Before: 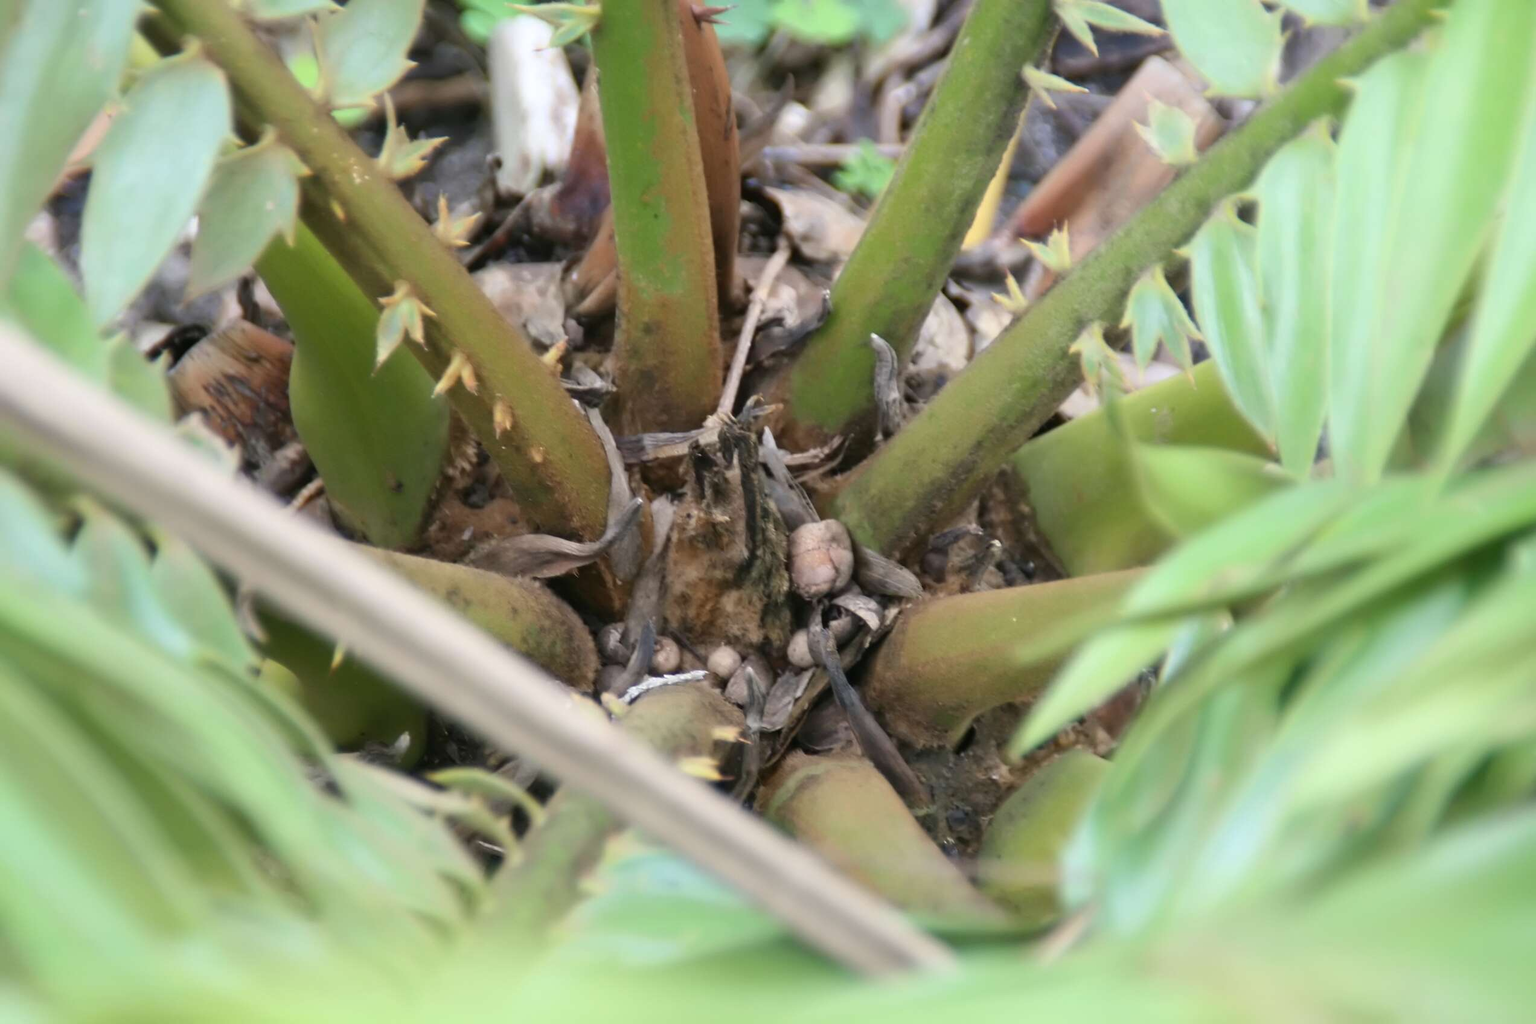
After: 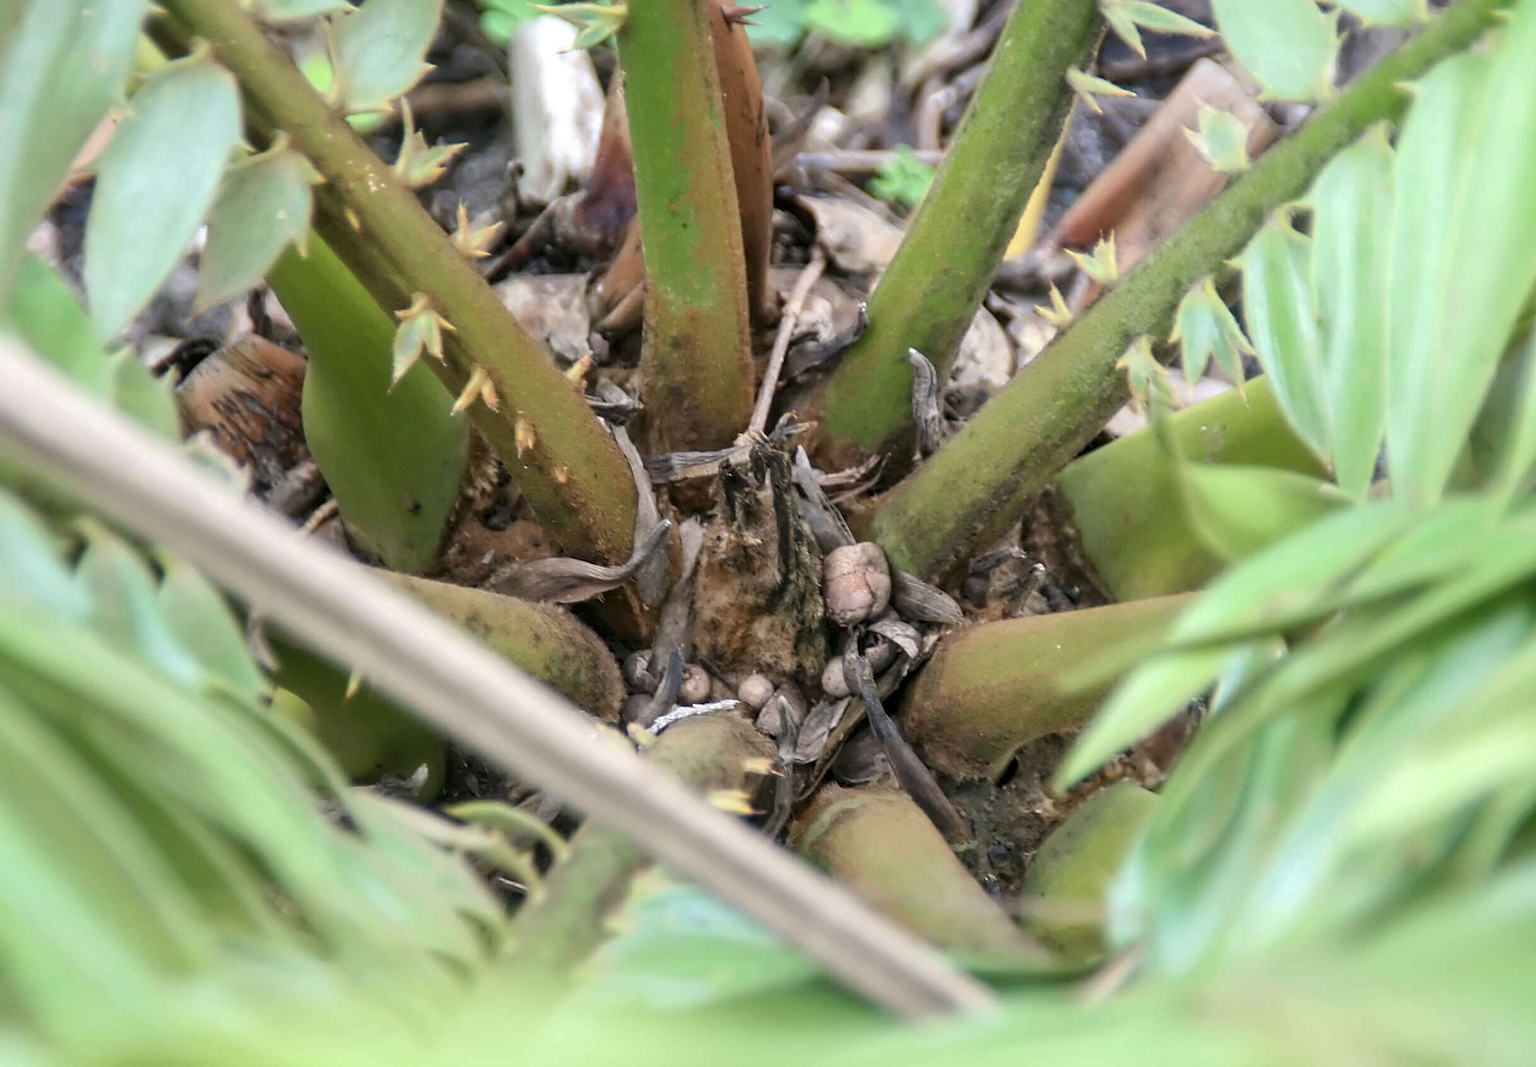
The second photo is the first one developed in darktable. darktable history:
sharpen: on, module defaults
crop: right 4.142%, bottom 0.041%
tone equalizer: edges refinement/feathering 500, mask exposure compensation -1.57 EV, preserve details no
local contrast: highlights 95%, shadows 87%, detail 160%, midtone range 0.2
